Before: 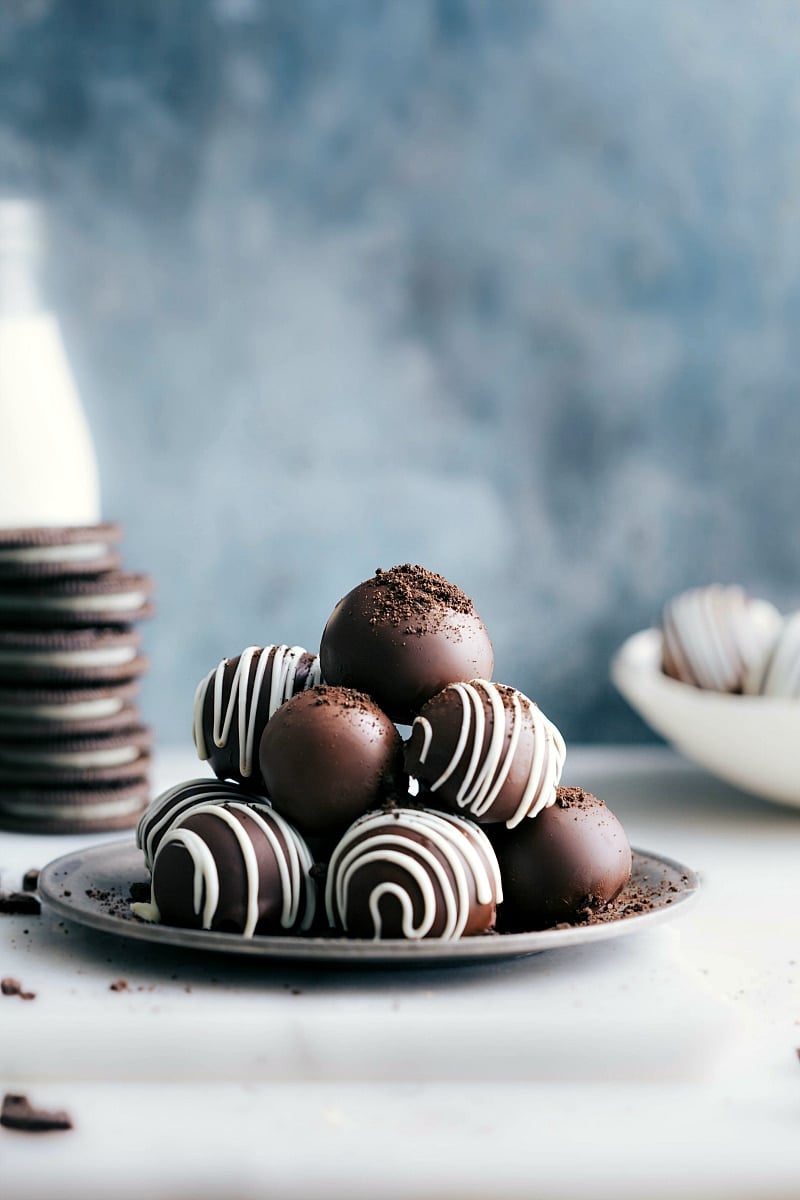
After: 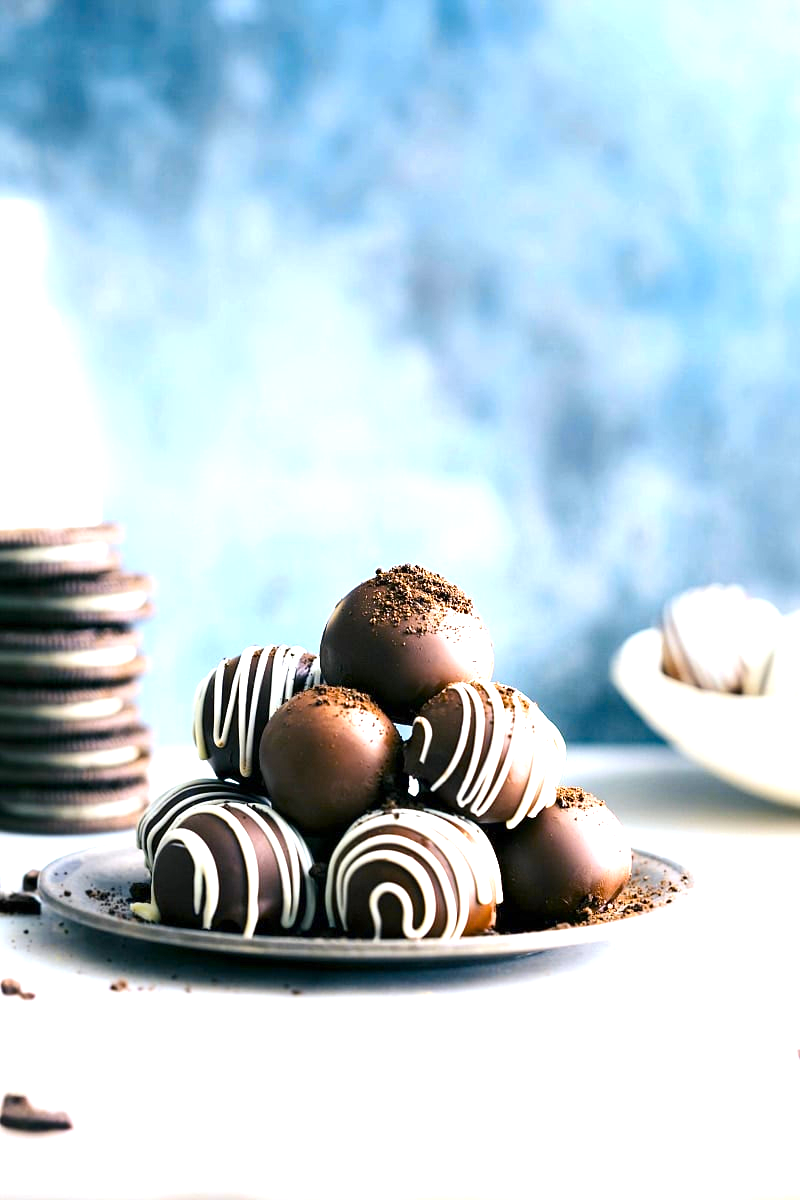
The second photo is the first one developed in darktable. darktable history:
color balance rgb: linear chroma grading › global chroma 15%, perceptual saturation grading › global saturation 30%
tone curve: curves: ch0 [(0, 0) (0.08, 0.069) (0.4, 0.391) (0.6, 0.609) (0.92, 0.93) (1, 1)], color space Lab, independent channels, preserve colors none
exposure: black level correction 0, exposure 1.2 EV, compensate exposure bias true, compensate highlight preservation false
color contrast: green-magenta contrast 0.8, blue-yellow contrast 1.1, unbound 0
local contrast: mode bilateral grid, contrast 10, coarseness 25, detail 115%, midtone range 0.2
